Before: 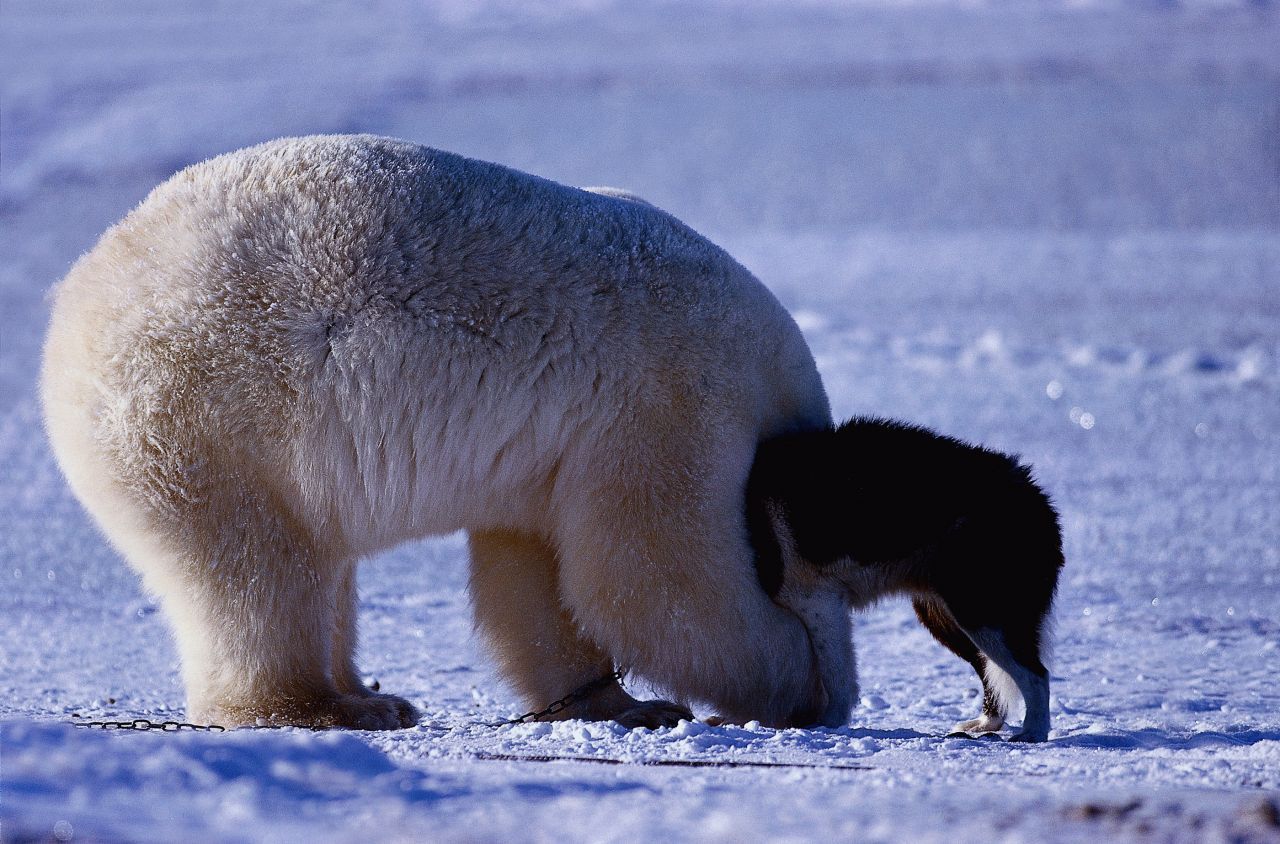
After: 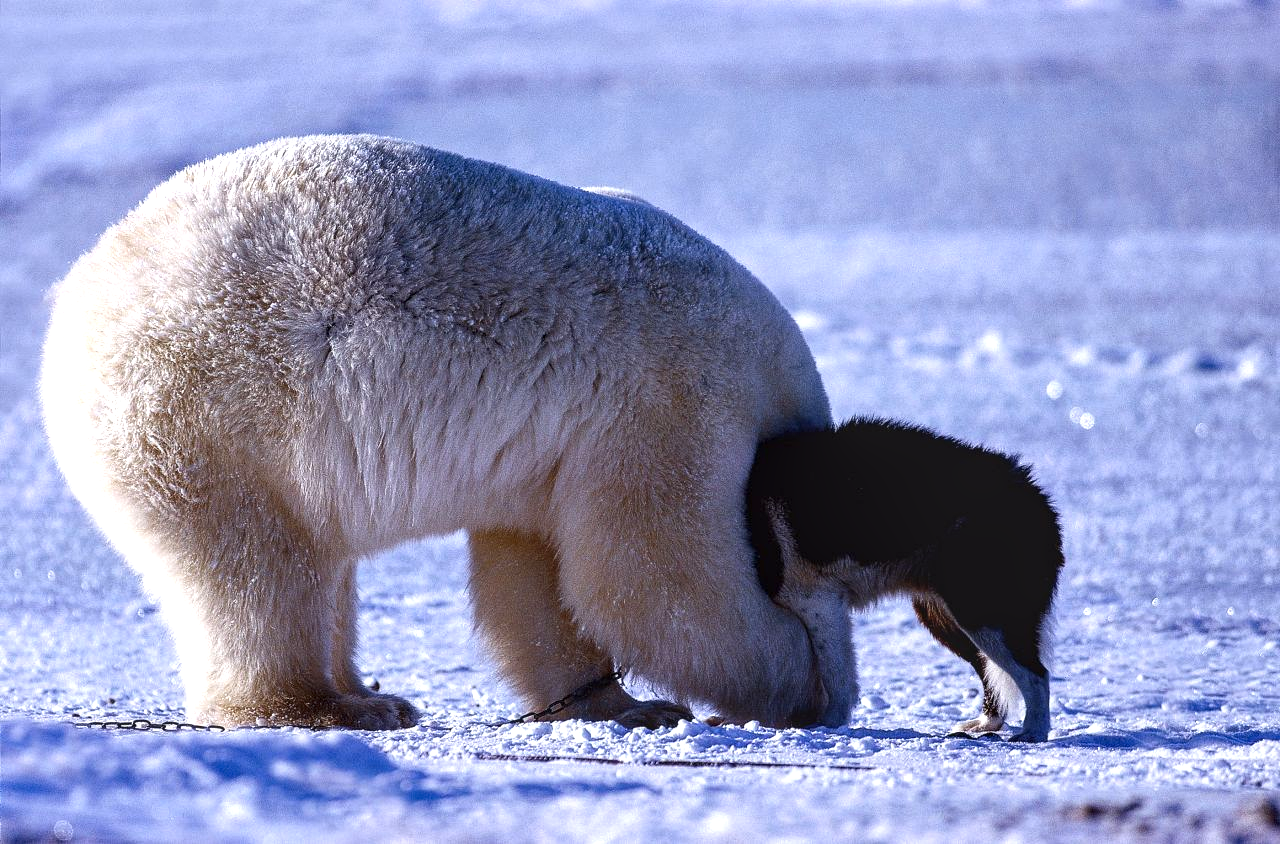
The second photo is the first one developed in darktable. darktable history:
exposure: black level correction 0, exposure 0.696 EV, compensate highlight preservation false
local contrast: on, module defaults
